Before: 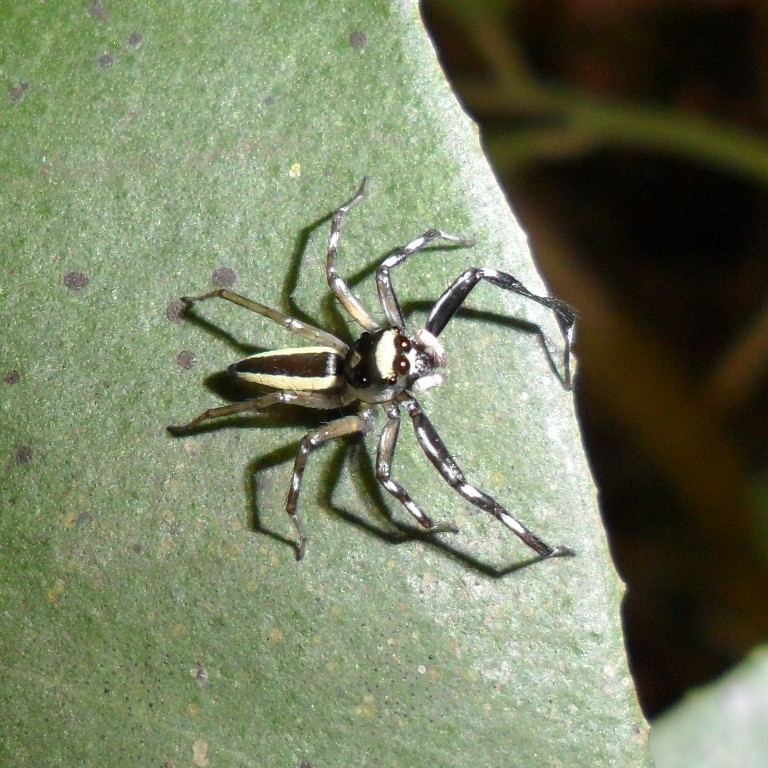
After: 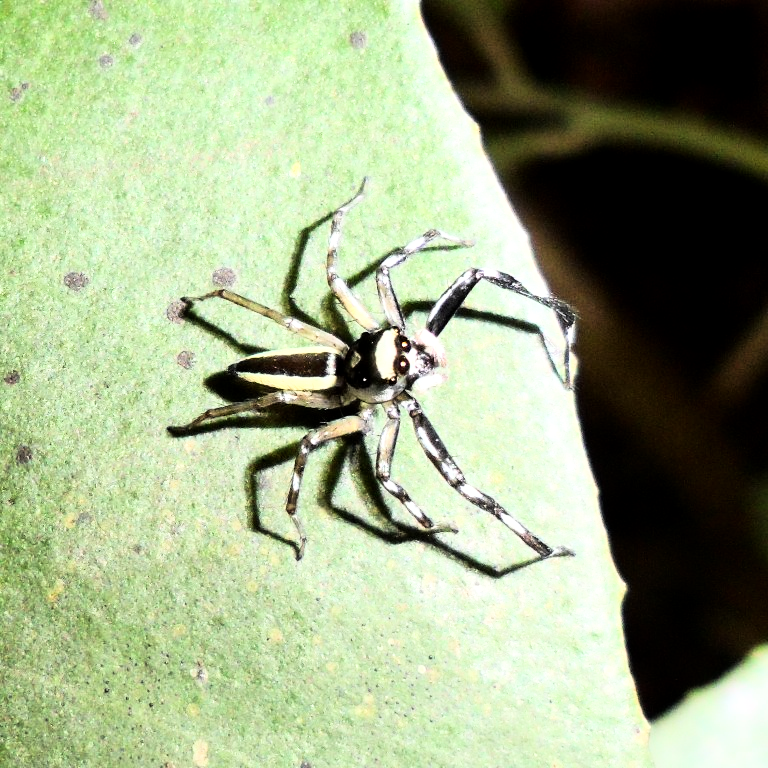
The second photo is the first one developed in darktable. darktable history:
local contrast: highlights 100%, shadows 100%, detail 120%, midtone range 0.2
rgb curve: curves: ch0 [(0, 0) (0.21, 0.15) (0.24, 0.21) (0.5, 0.75) (0.75, 0.96) (0.89, 0.99) (1, 1)]; ch1 [(0, 0.02) (0.21, 0.13) (0.25, 0.2) (0.5, 0.67) (0.75, 0.9) (0.89, 0.97) (1, 1)]; ch2 [(0, 0.02) (0.21, 0.13) (0.25, 0.2) (0.5, 0.67) (0.75, 0.9) (0.89, 0.97) (1, 1)], compensate middle gray true
